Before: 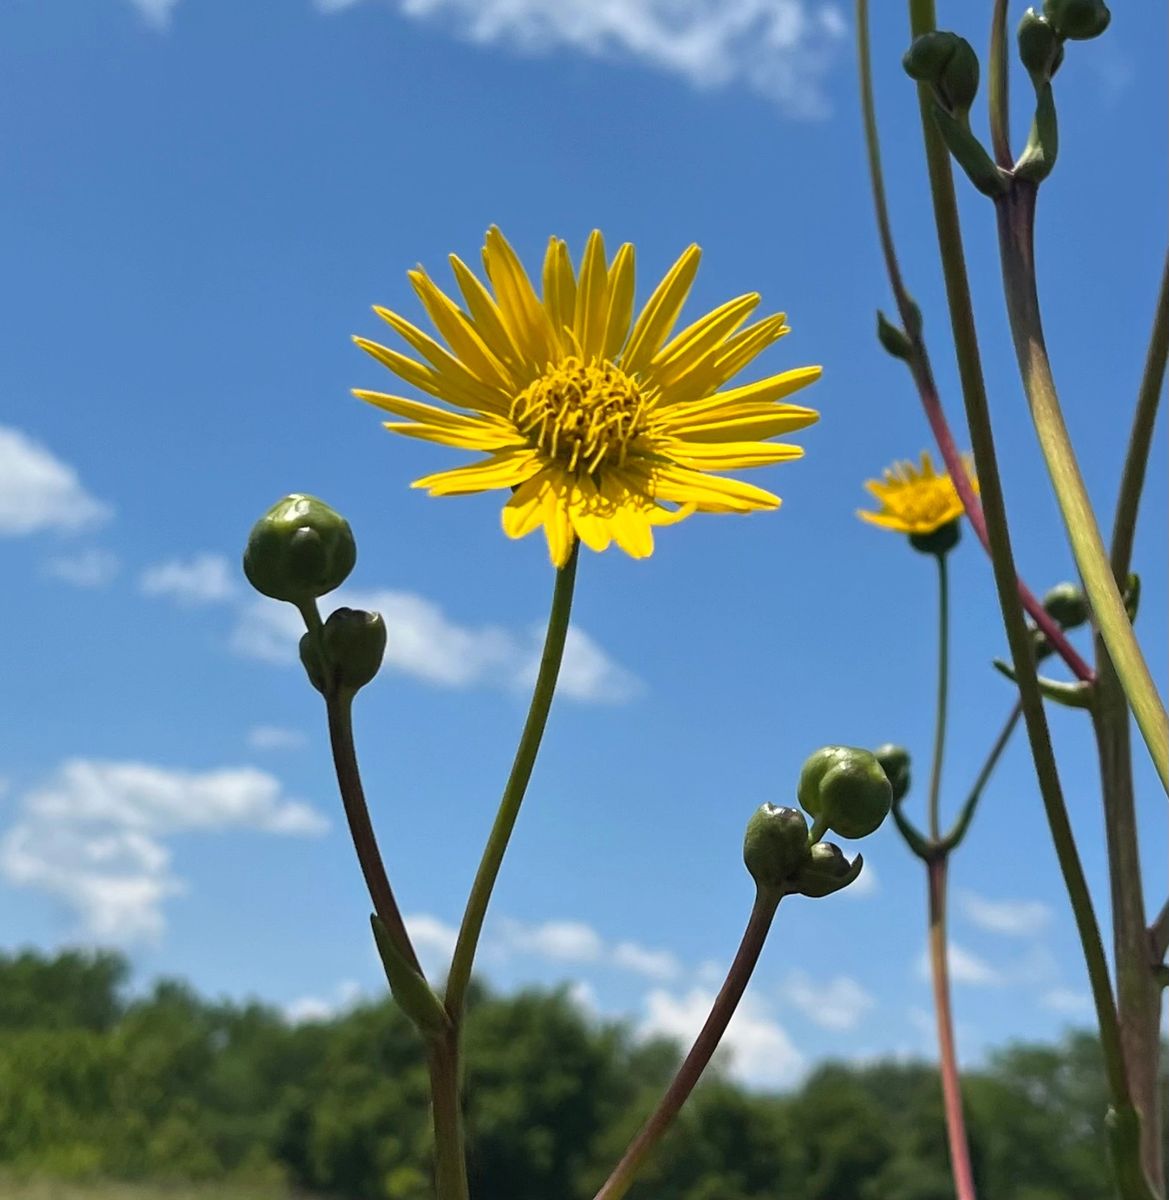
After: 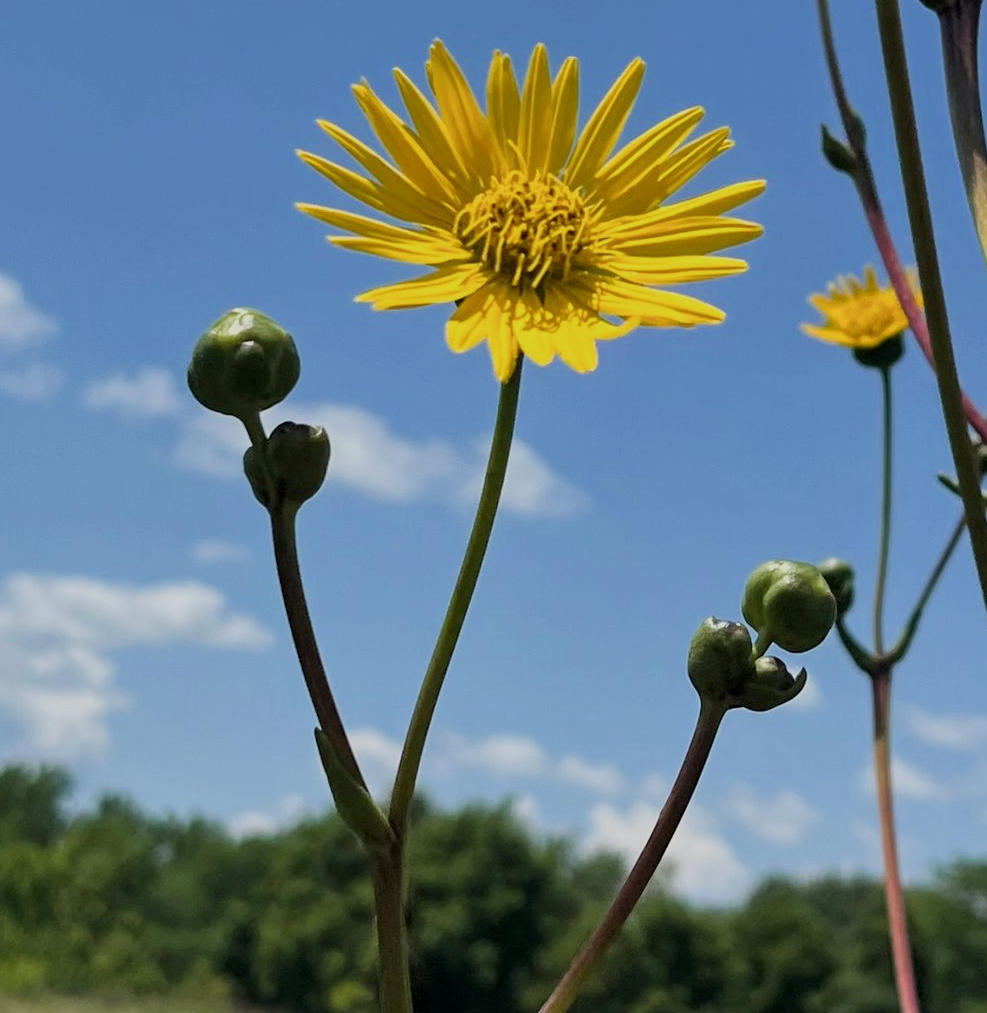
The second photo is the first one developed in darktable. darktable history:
crop and rotate: left 4.842%, top 15.51%, right 10.668%
filmic rgb: black relative exposure -16 EV, white relative exposure 6.12 EV, hardness 5.22
local contrast: highlights 100%, shadows 100%, detail 120%, midtone range 0.2
